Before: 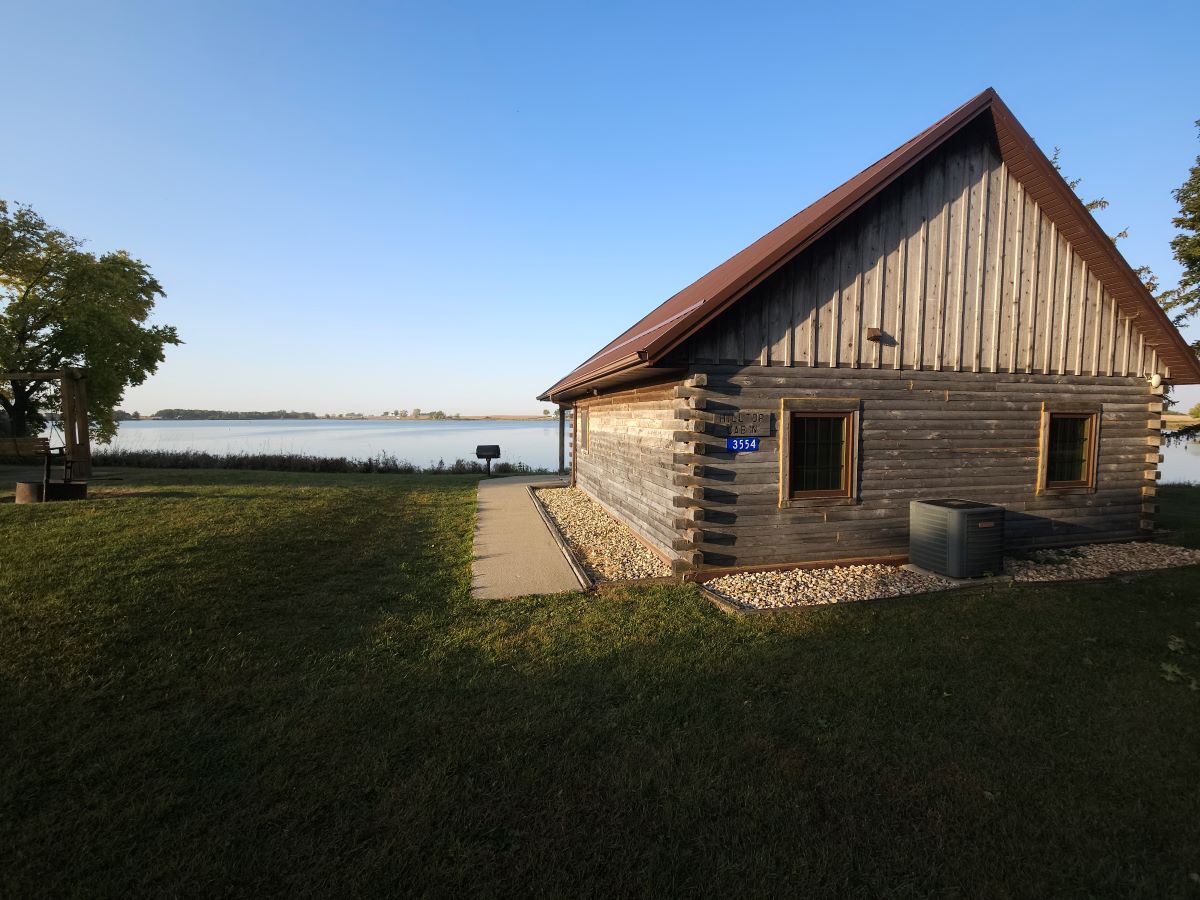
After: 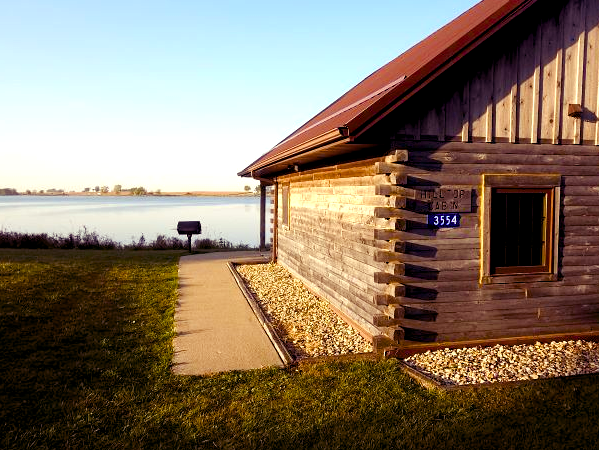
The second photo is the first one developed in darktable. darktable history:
color balance rgb: shadows lift › luminance -21.66%, shadows lift › chroma 8.98%, shadows lift › hue 283.37°, power › chroma 1.55%, power › hue 25.59°, highlights gain › luminance 6.08%, highlights gain › chroma 2.55%, highlights gain › hue 90°, global offset › luminance -0.87%, perceptual saturation grading › global saturation 27.49%, perceptual saturation grading › highlights -28.39%, perceptual saturation grading › mid-tones 15.22%, perceptual saturation grading › shadows 33.98%, perceptual brilliance grading › highlights 10%, perceptual brilliance grading › mid-tones 5%
crop: left 25%, top 25%, right 25%, bottom 25%
